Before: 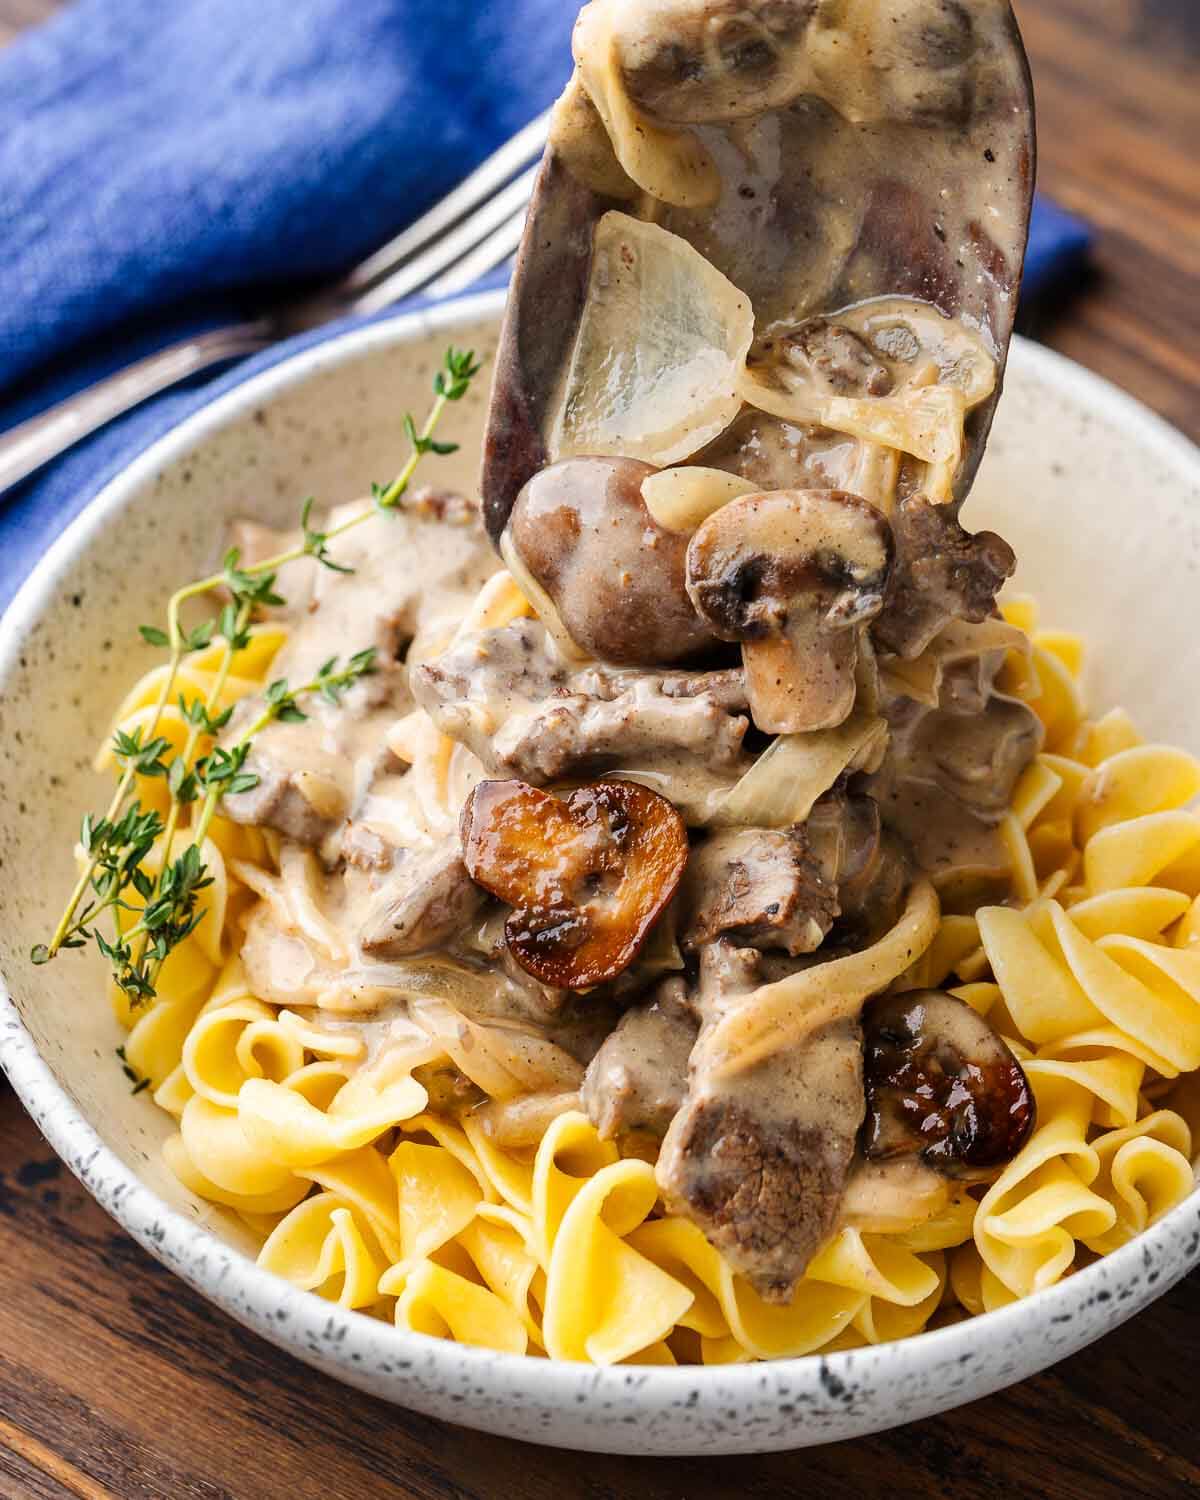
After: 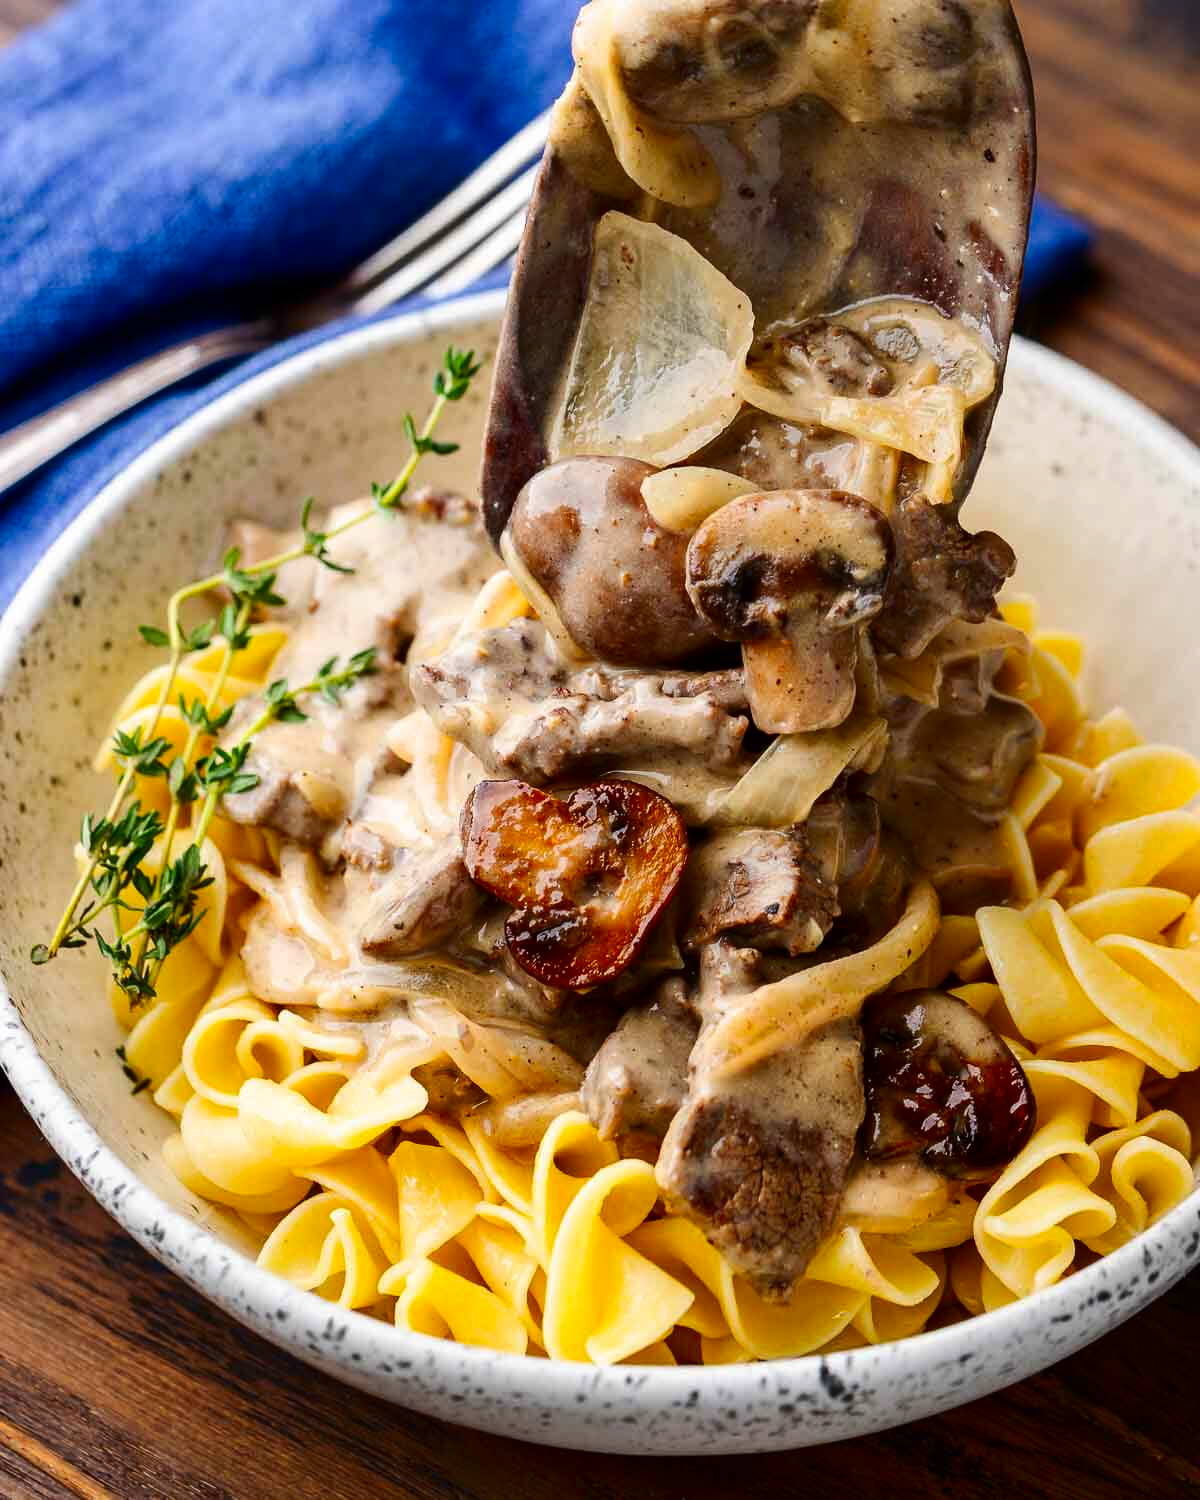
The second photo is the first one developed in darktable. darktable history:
contrast brightness saturation: contrast 0.118, brightness -0.115, saturation 0.204
